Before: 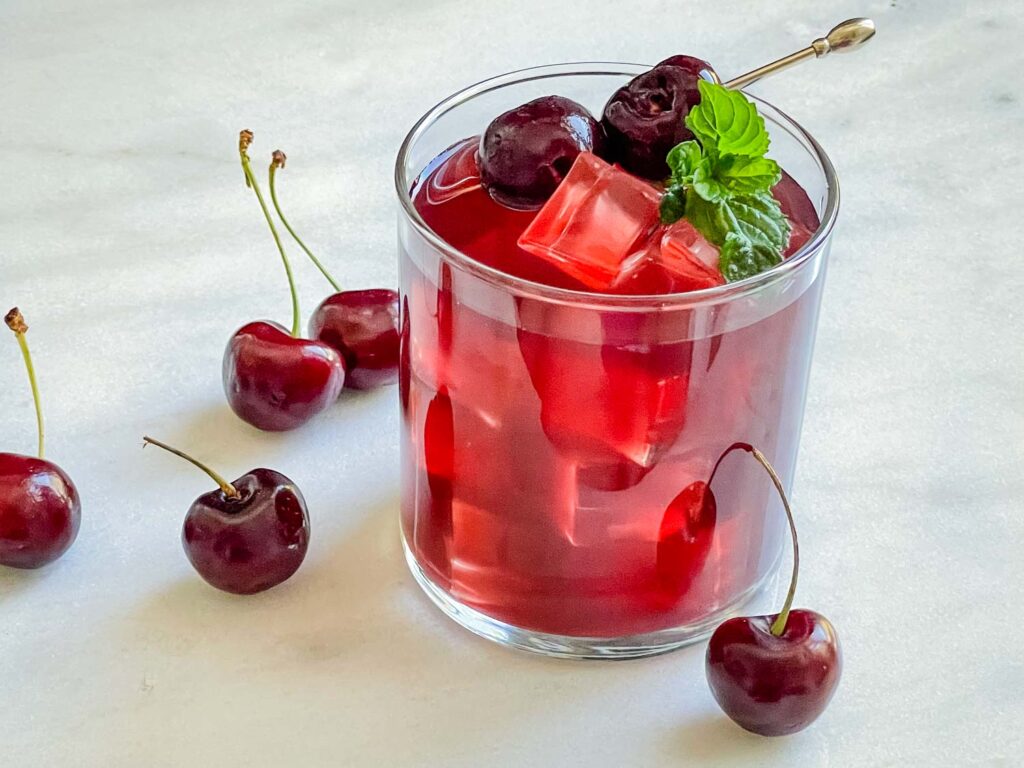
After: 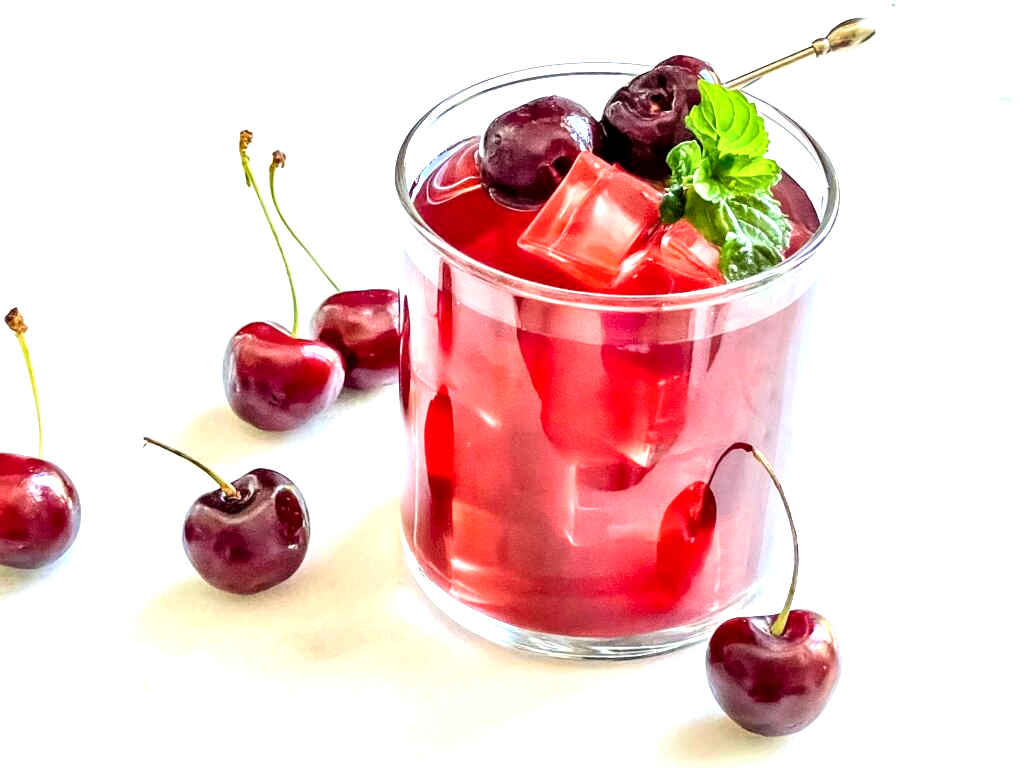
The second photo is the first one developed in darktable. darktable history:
contrast equalizer: y [[0.514, 0.573, 0.581, 0.508, 0.5, 0.5], [0.5 ×6], [0.5 ×6], [0 ×6], [0 ×6]]
exposure: black level correction 0, exposure 1.1 EV, compensate highlight preservation false
